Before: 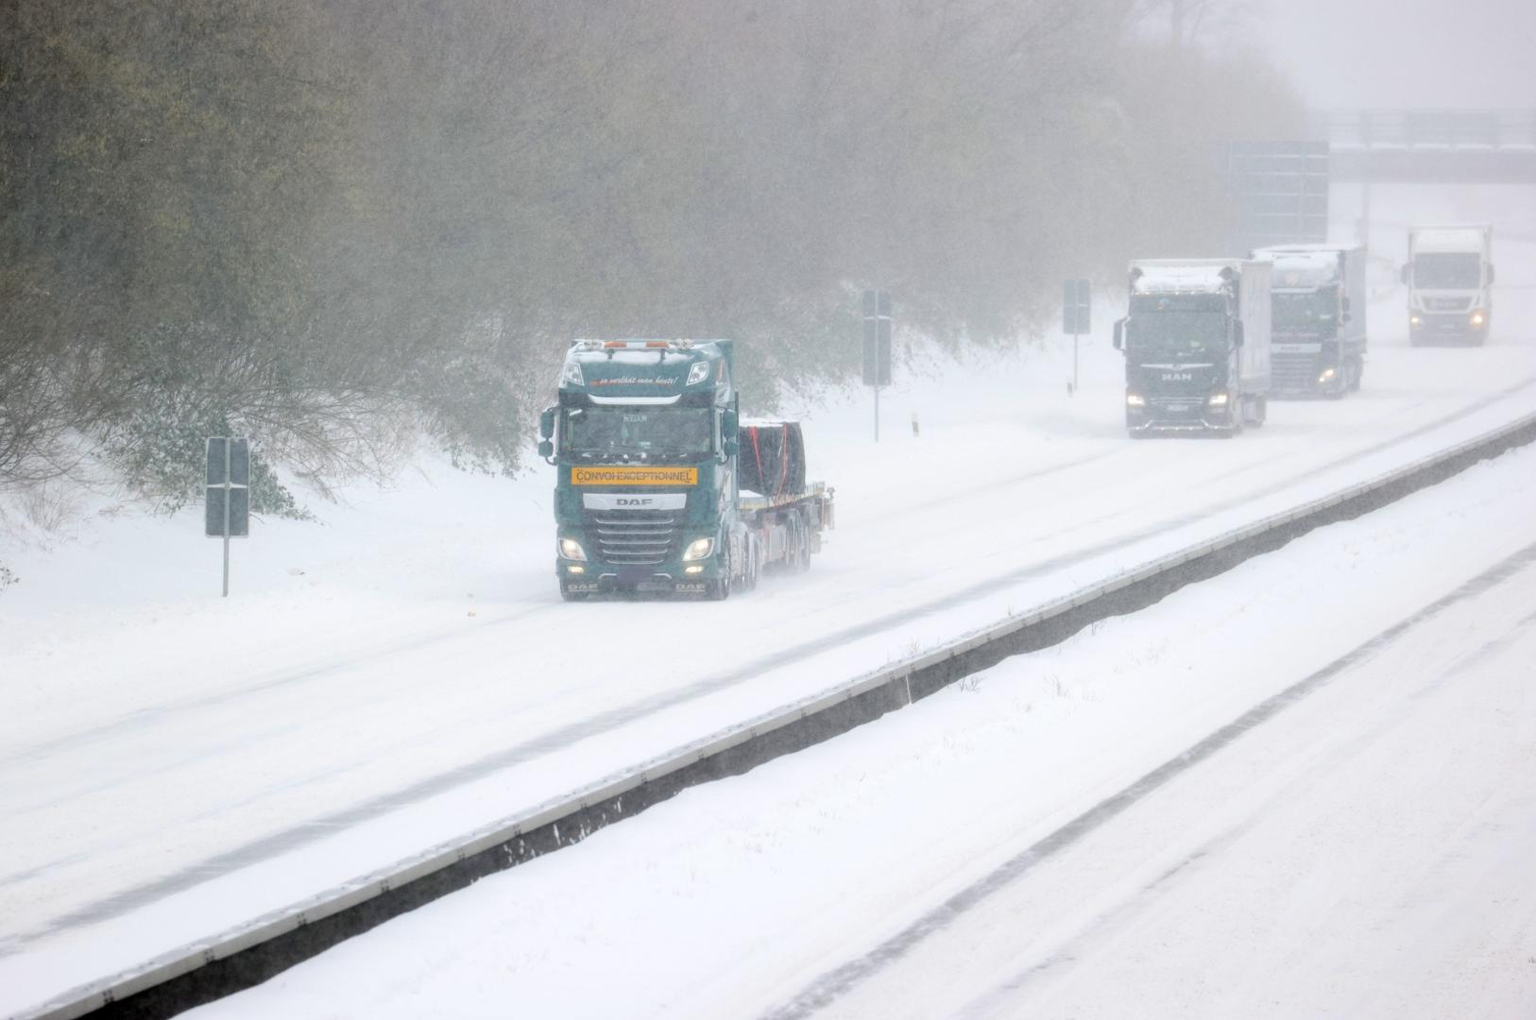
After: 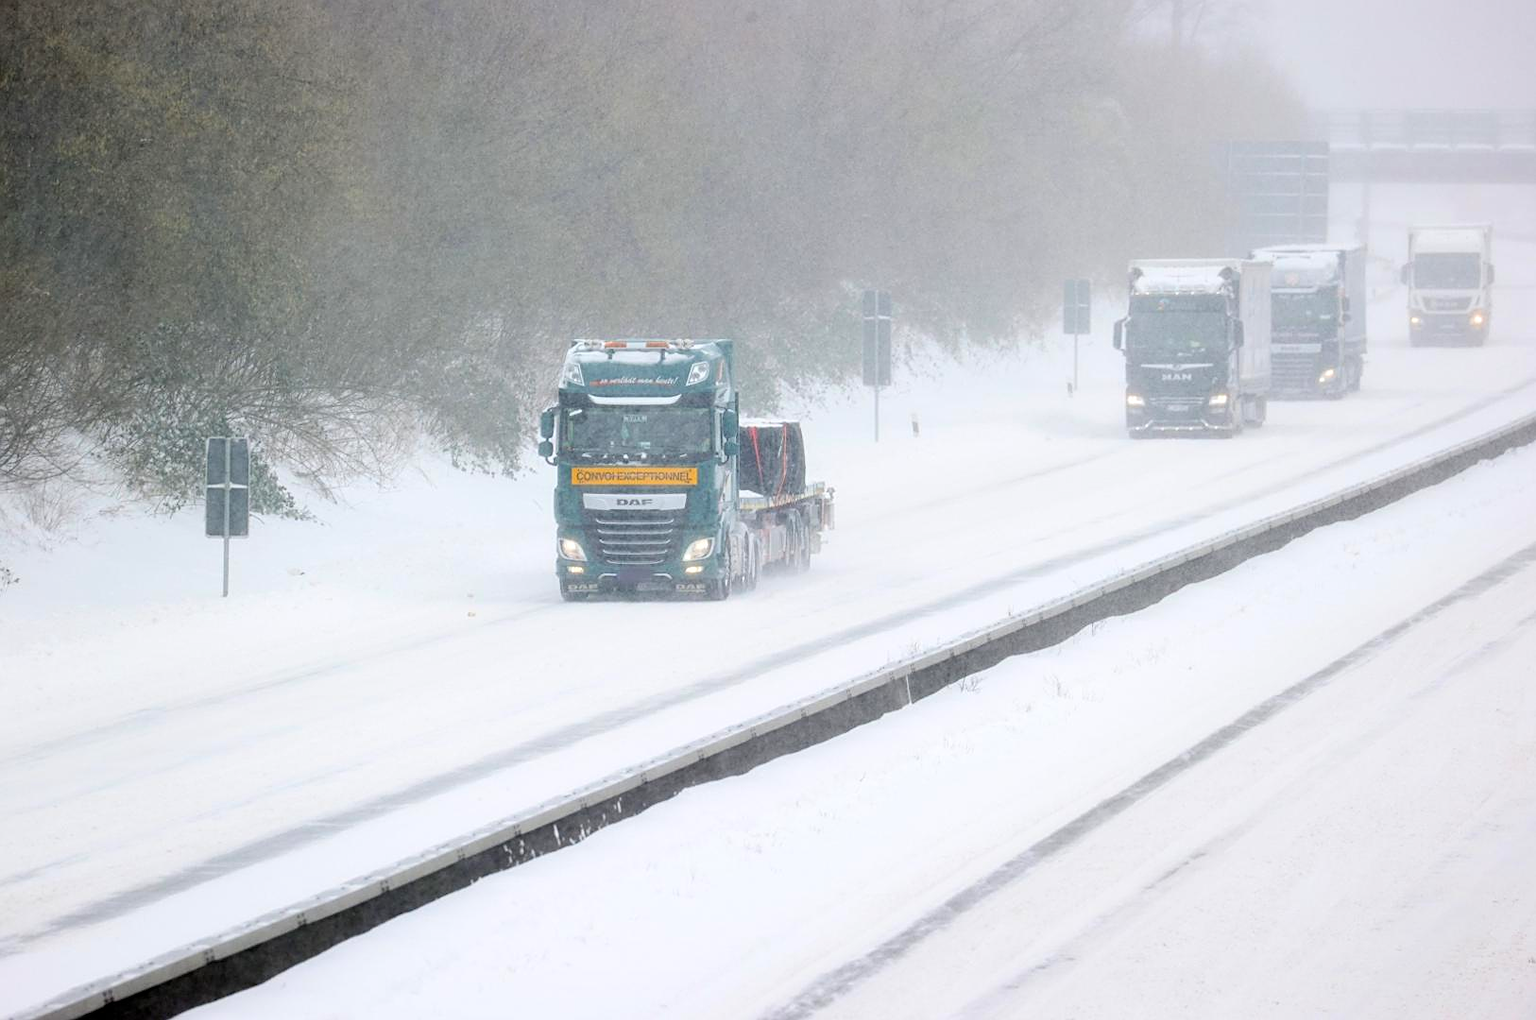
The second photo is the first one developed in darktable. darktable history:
contrast brightness saturation: contrast 0.085, saturation 0.197
sharpen: amount 0.498
